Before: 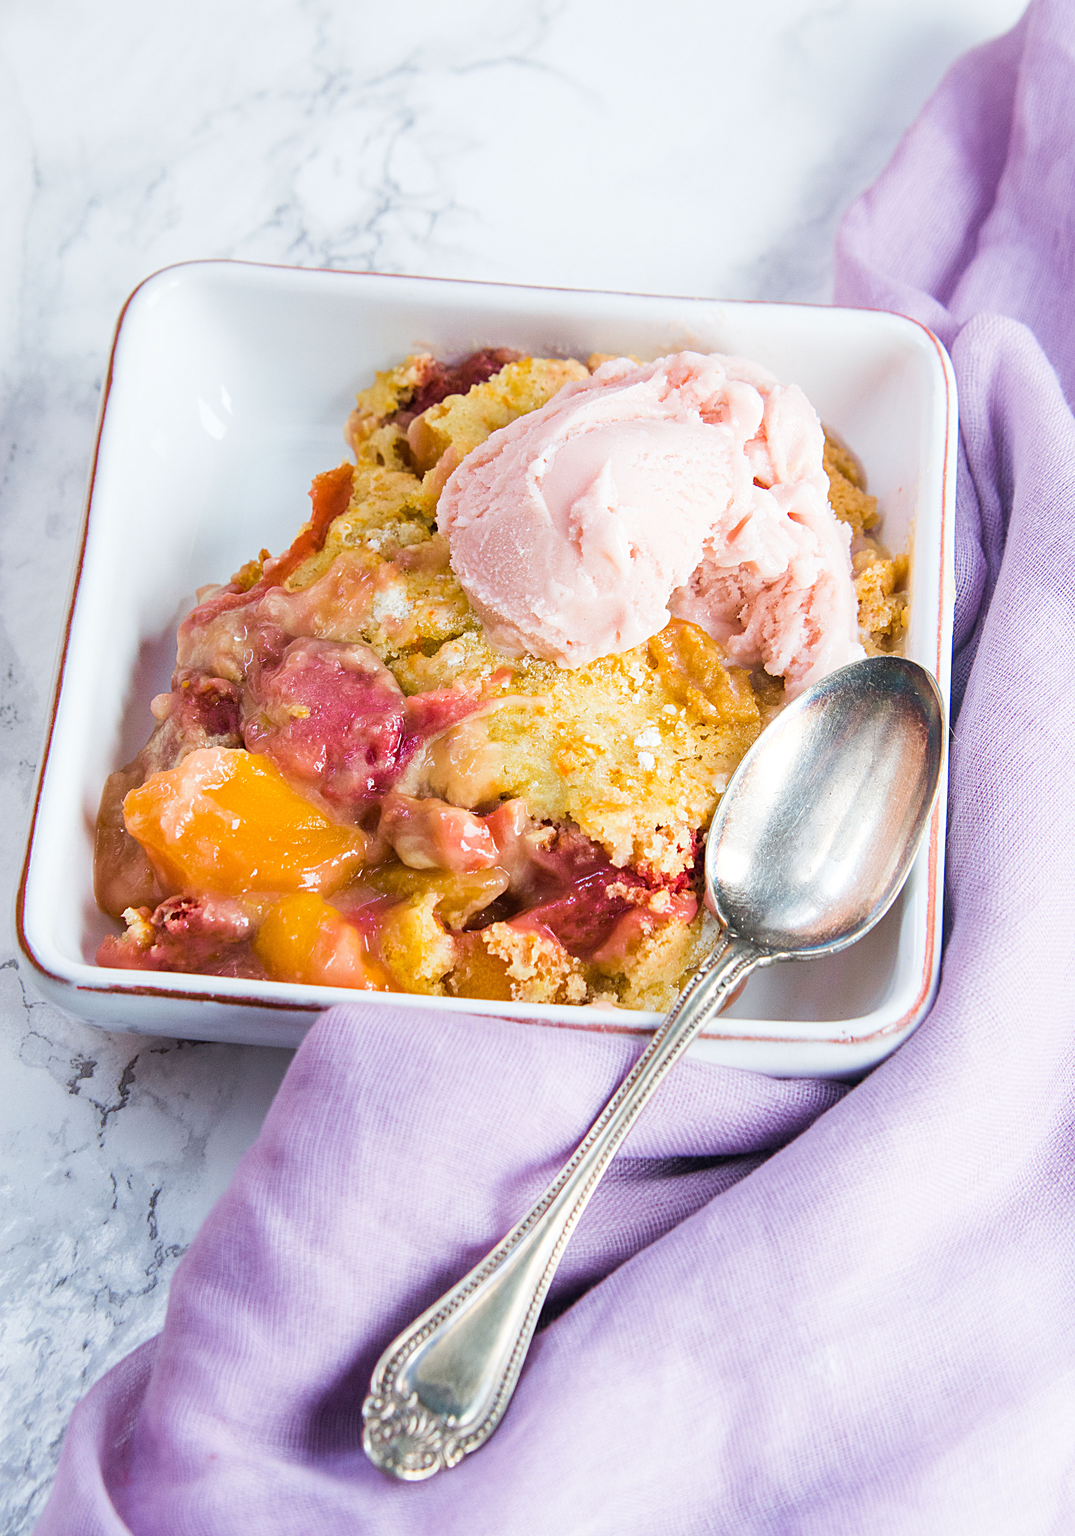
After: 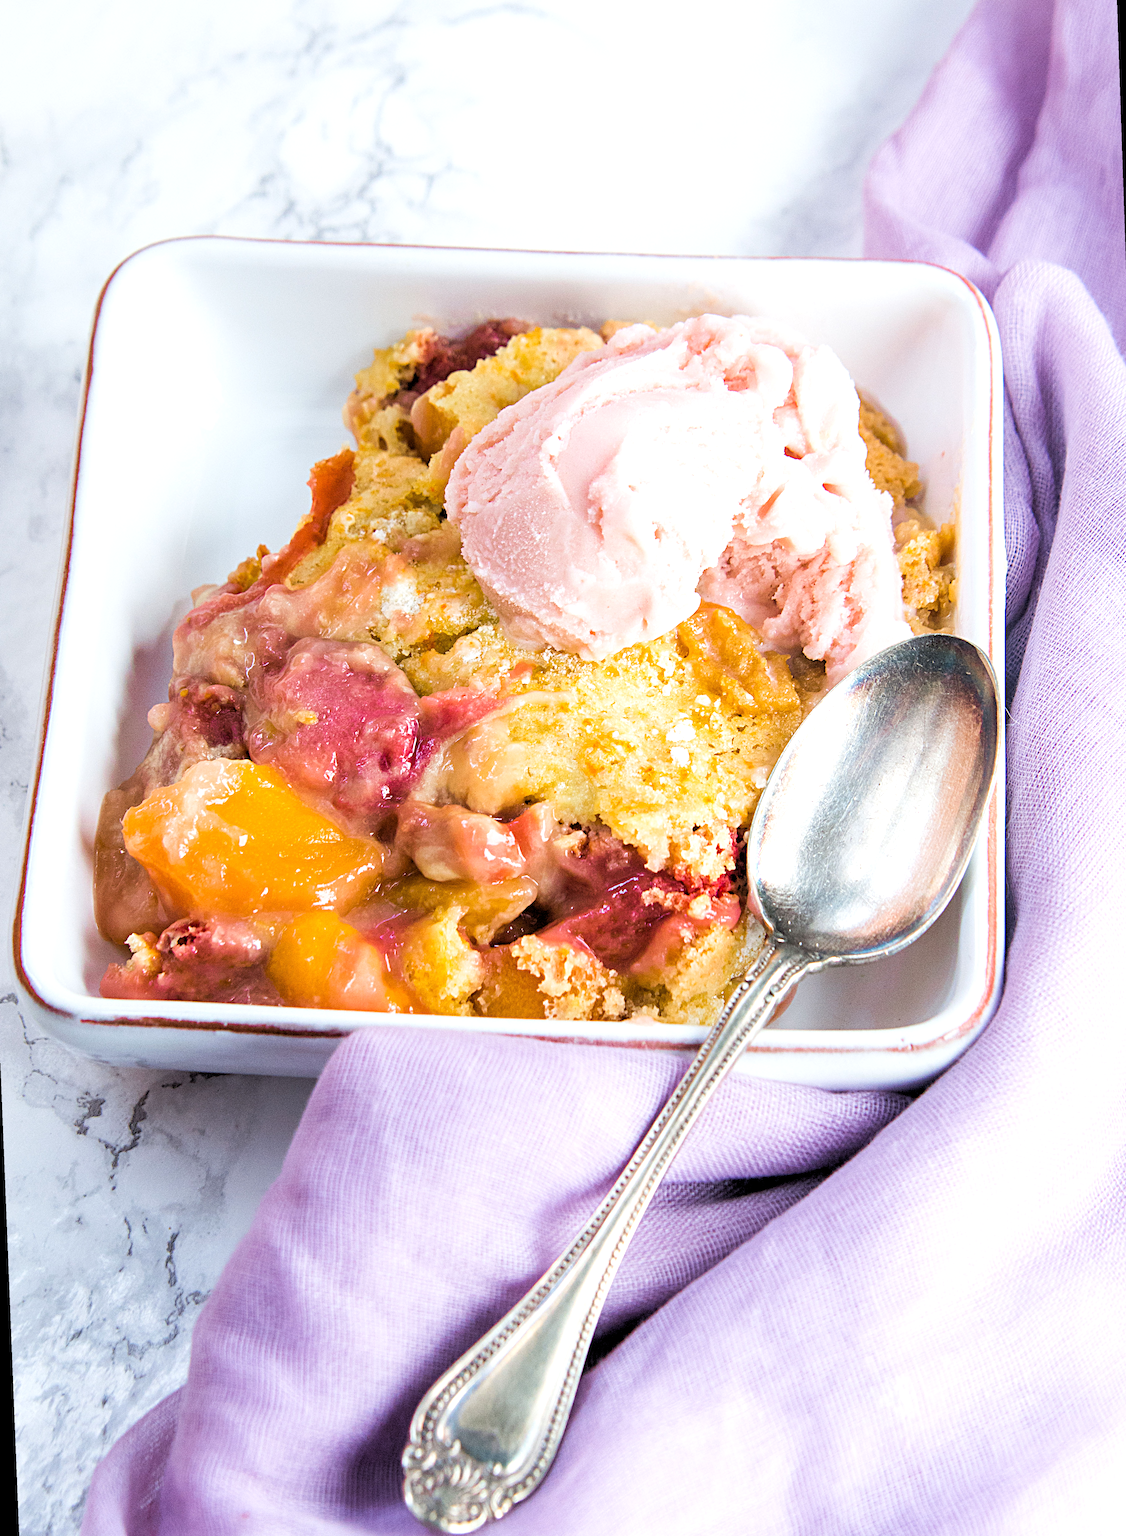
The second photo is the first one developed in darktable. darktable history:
rgb levels: levels [[0.01, 0.419, 0.839], [0, 0.5, 1], [0, 0.5, 1]]
rotate and perspective: rotation -2.12°, lens shift (vertical) 0.009, lens shift (horizontal) -0.008, automatic cropping original format, crop left 0.036, crop right 0.964, crop top 0.05, crop bottom 0.959
